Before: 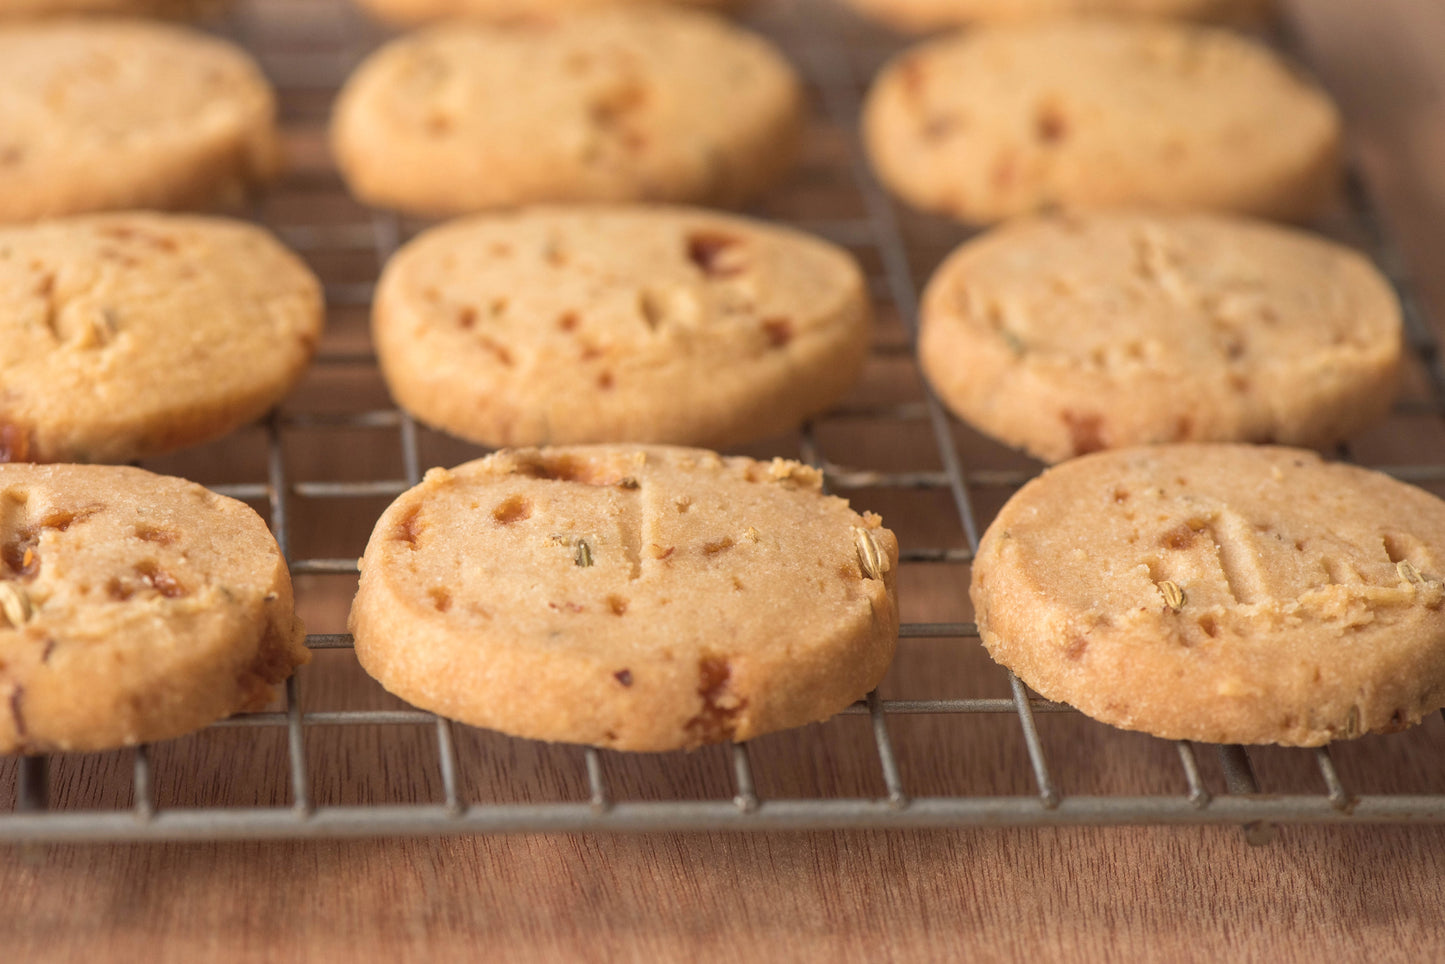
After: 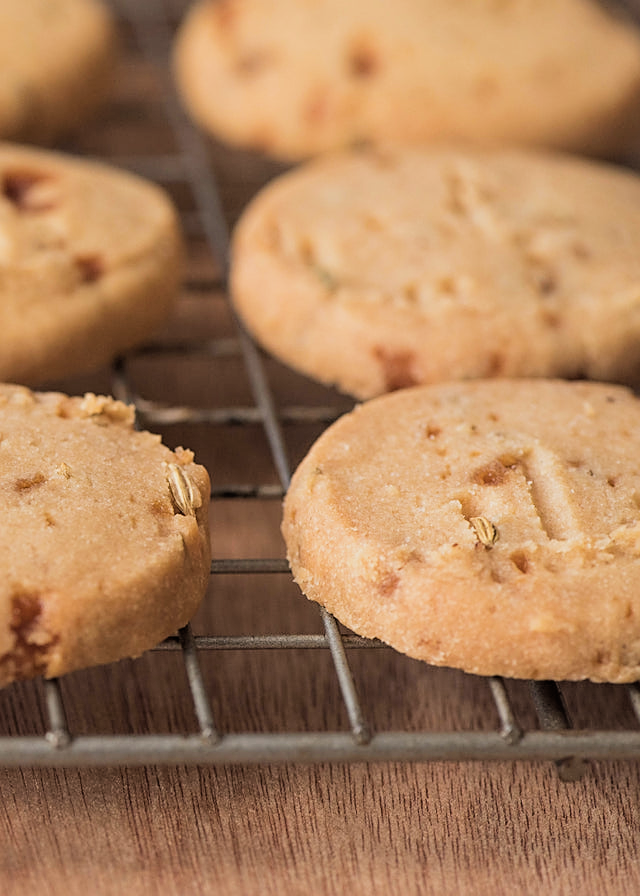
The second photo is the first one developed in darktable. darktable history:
exposure: black level correction -0.003, exposure 0.04 EV, compensate highlight preservation false
crop: left 47.628%, top 6.643%, right 7.874%
sharpen: on, module defaults
filmic rgb: black relative exposure -5 EV, white relative exposure 3.5 EV, hardness 3.19, contrast 1.2, highlights saturation mix -50%
